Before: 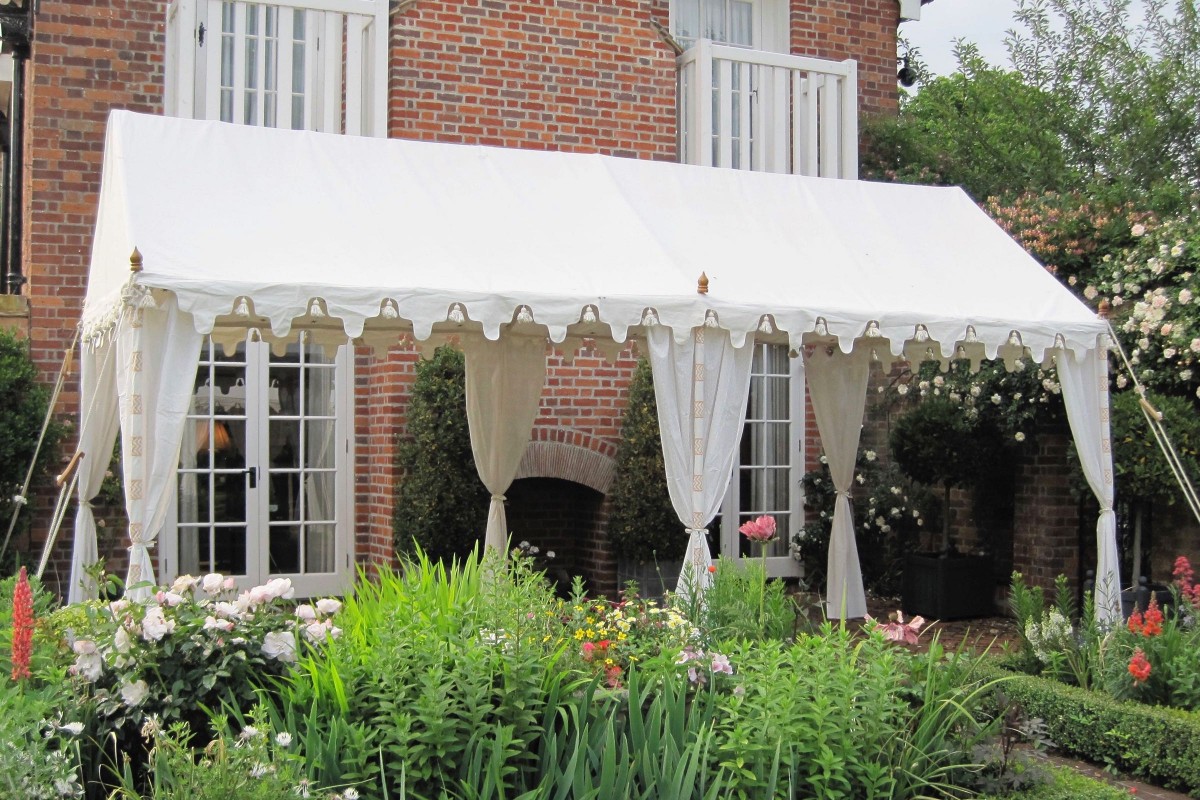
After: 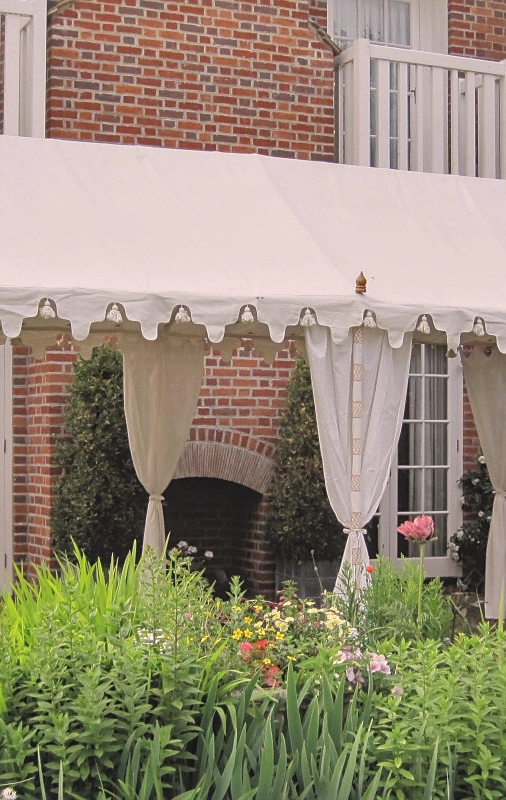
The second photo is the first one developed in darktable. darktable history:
local contrast: on, module defaults
exposure: compensate highlight preservation false
color correction: highlights a* 7.34, highlights b* 4.37
crop: left 28.583%, right 29.231%
shadows and highlights: soften with gaussian
contrast brightness saturation: contrast -0.15, brightness 0.05, saturation -0.12
sharpen: radius 1.559, amount 0.373, threshold 1.271
